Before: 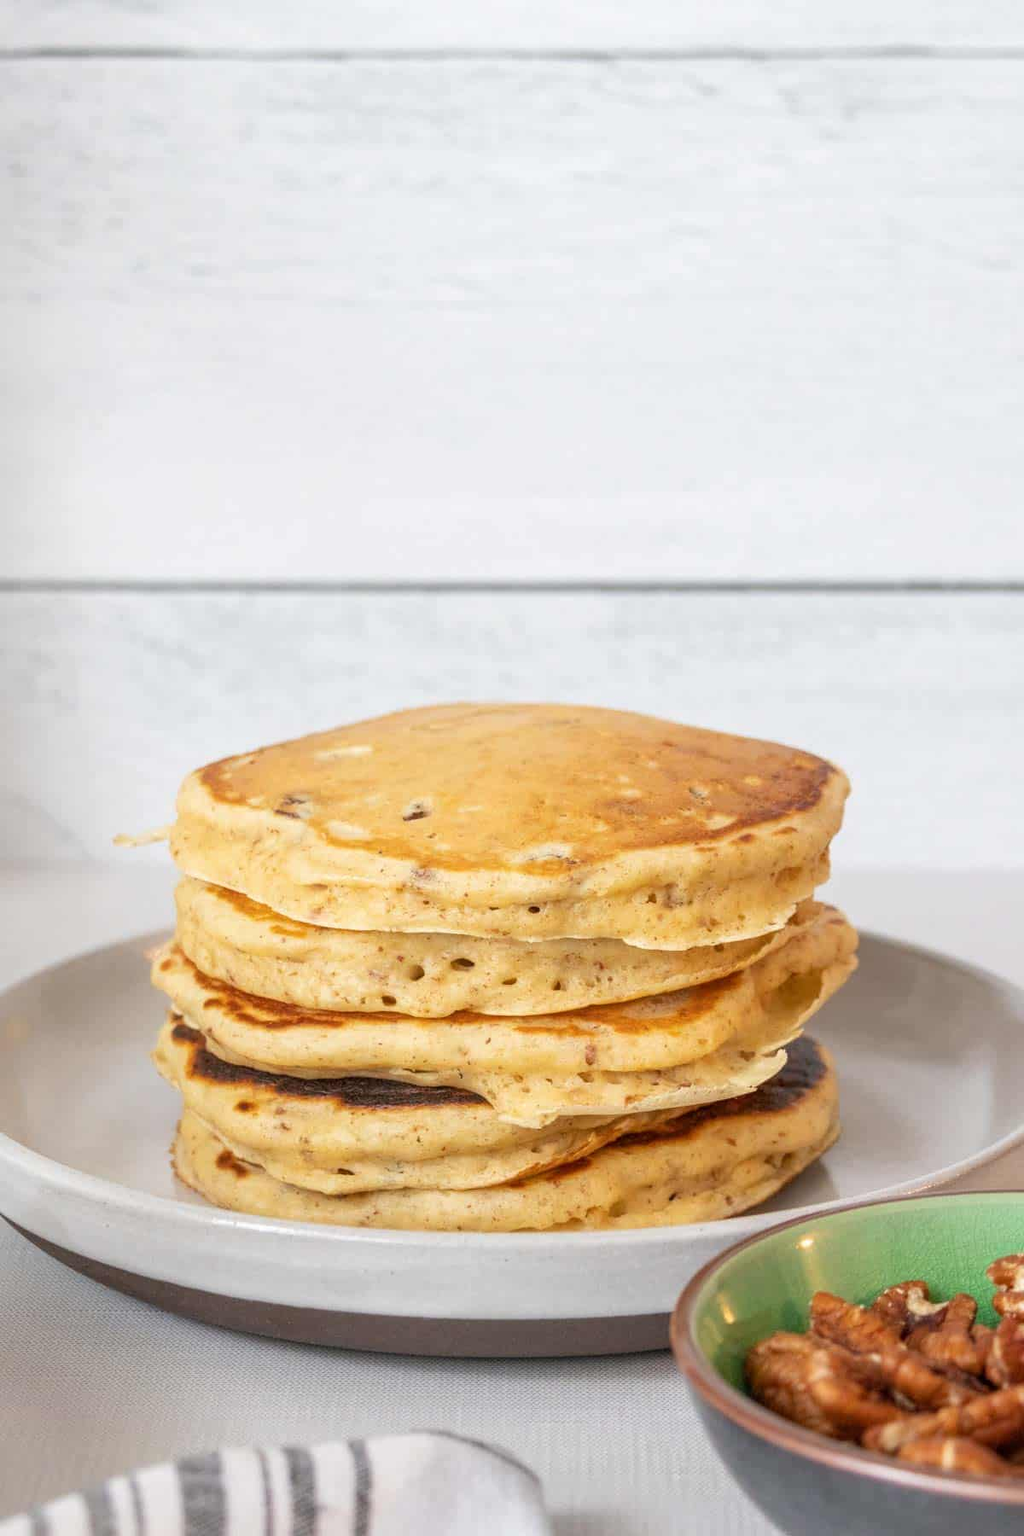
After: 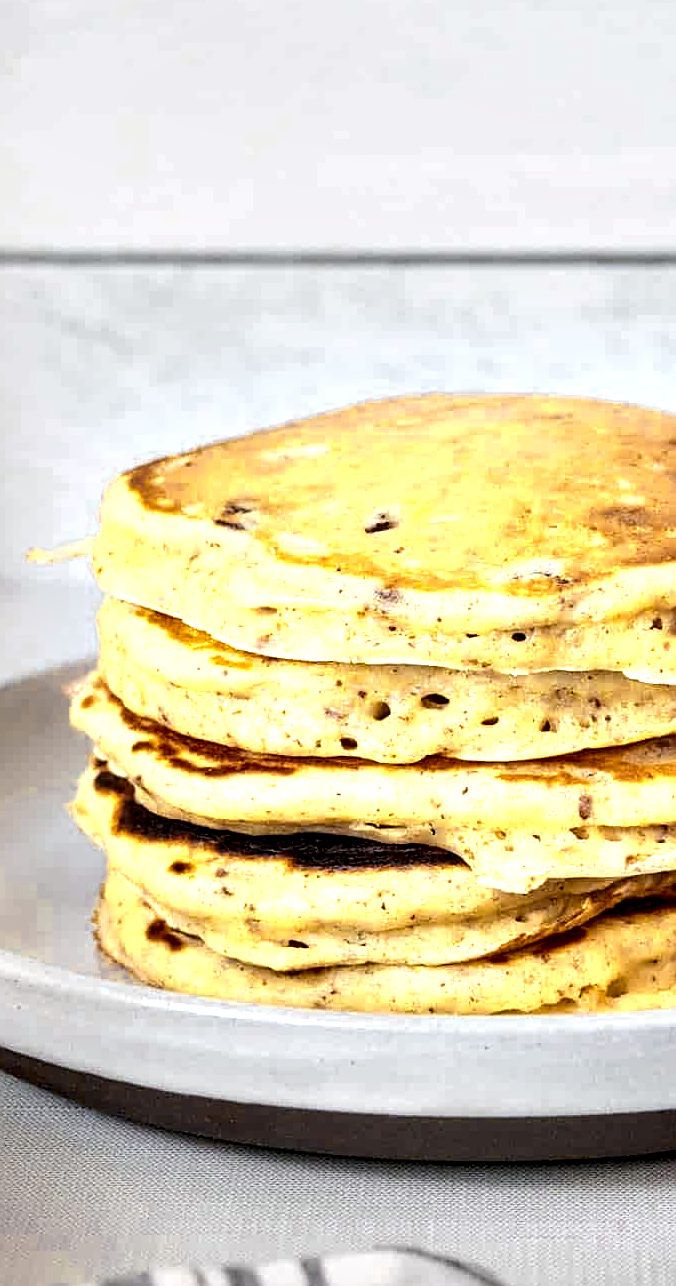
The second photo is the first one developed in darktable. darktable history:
crop: left 8.966%, top 23.852%, right 34.699%, bottom 4.703%
color zones: curves: ch0 [(0.004, 0.306) (0.107, 0.448) (0.252, 0.656) (0.41, 0.398) (0.595, 0.515) (0.768, 0.628)]; ch1 [(0.07, 0.323) (0.151, 0.452) (0.252, 0.608) (0.346, 0.221) (0.463, 0.189) (0.61, 0.368) (0.735, 0.395) (0.921, 0.412)]; ch2 [(0, 0.476) (0.132, 0.512) (0.243, 0.512) (0.397, 0.48) (0.522, 0.376) (0.634, 0.536) (0.761, 0.46)]
contrast equalizer: octaves 7, y [[0.627 ×6], [0.563 ×6], [0 ×6], [0 ×6], [0 ×6]]
color correction: saturation 0.99
sharpen: on, module defaults
